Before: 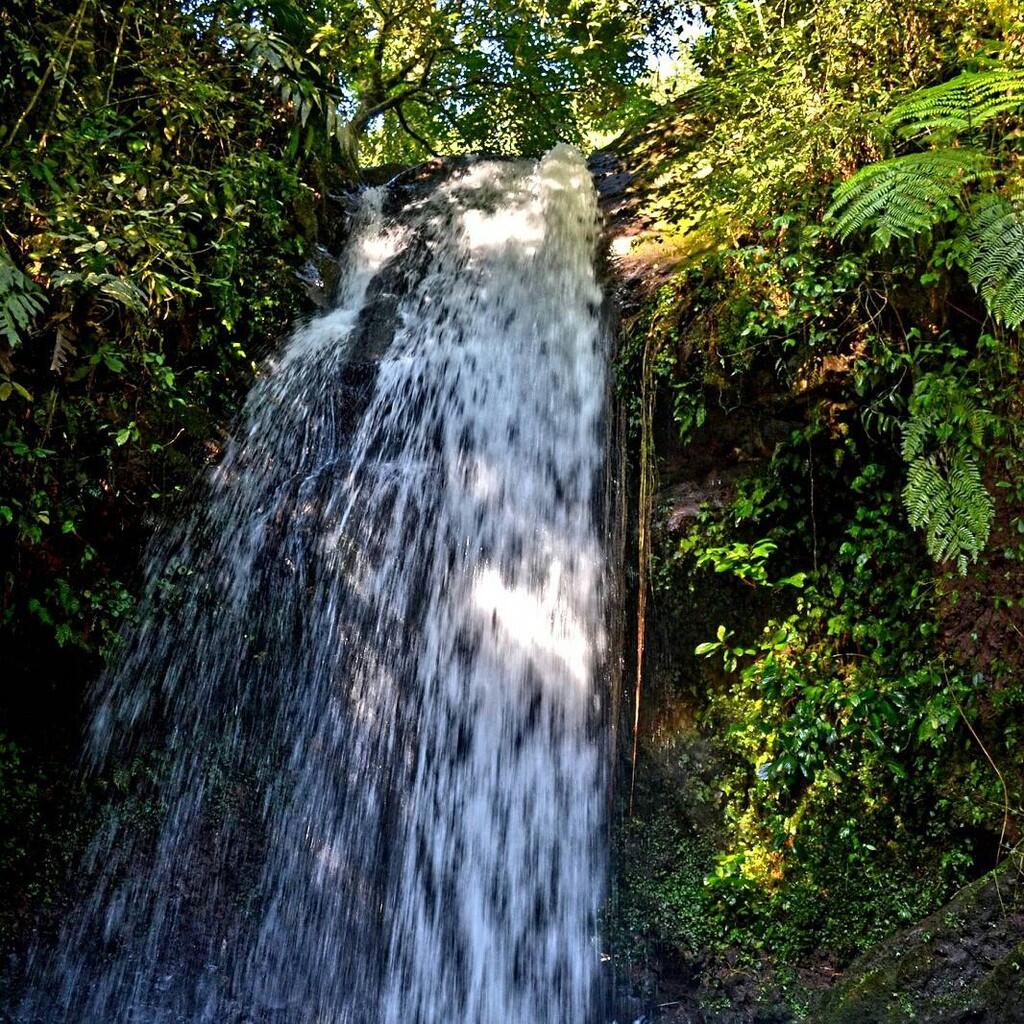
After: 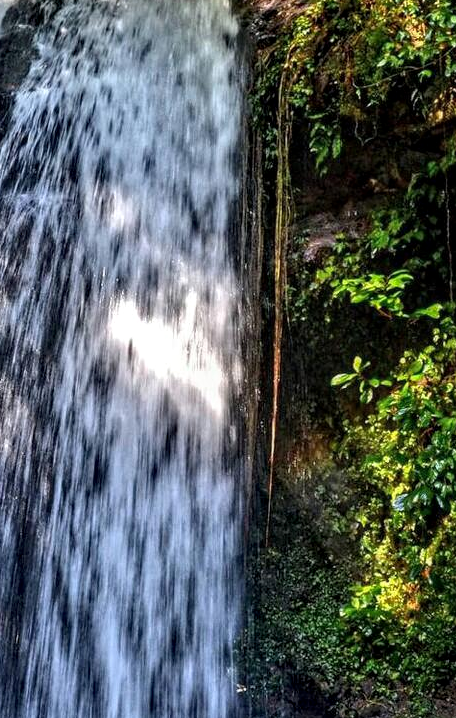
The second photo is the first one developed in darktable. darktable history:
crop: left 35.631%, top 26.365%, right 19.79%, bottom 3.426%
local contrast: on, module defaults
